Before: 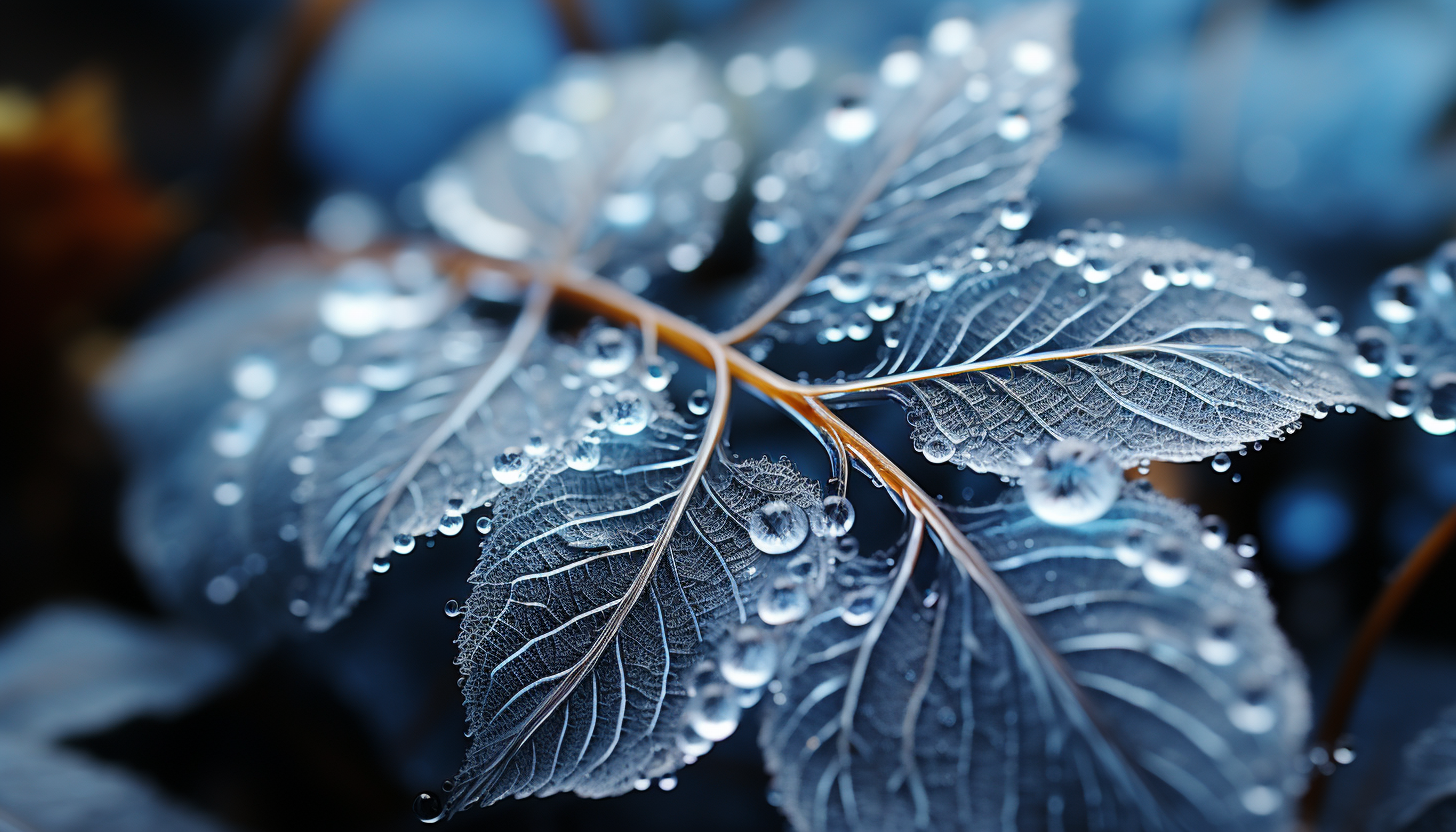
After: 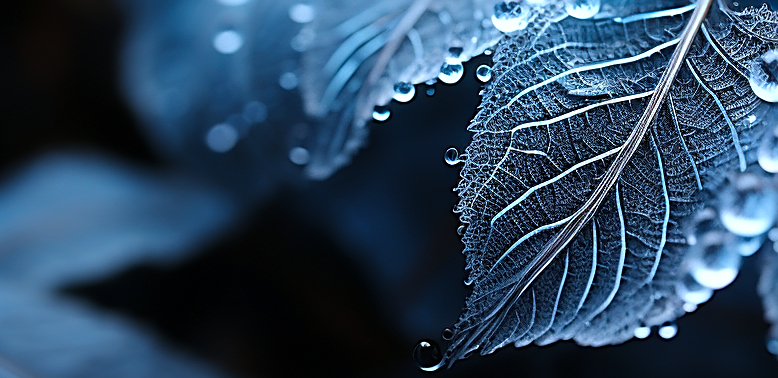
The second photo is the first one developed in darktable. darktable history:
crop and rotate: top 54.333%, right 46.524%, bottom 0.16%
exposure: exposure 0.202 EV, compensate highlight preservation false
sharpen: on, module defaults
color correction: highlights a* -2.45, highlights b* -18.57
